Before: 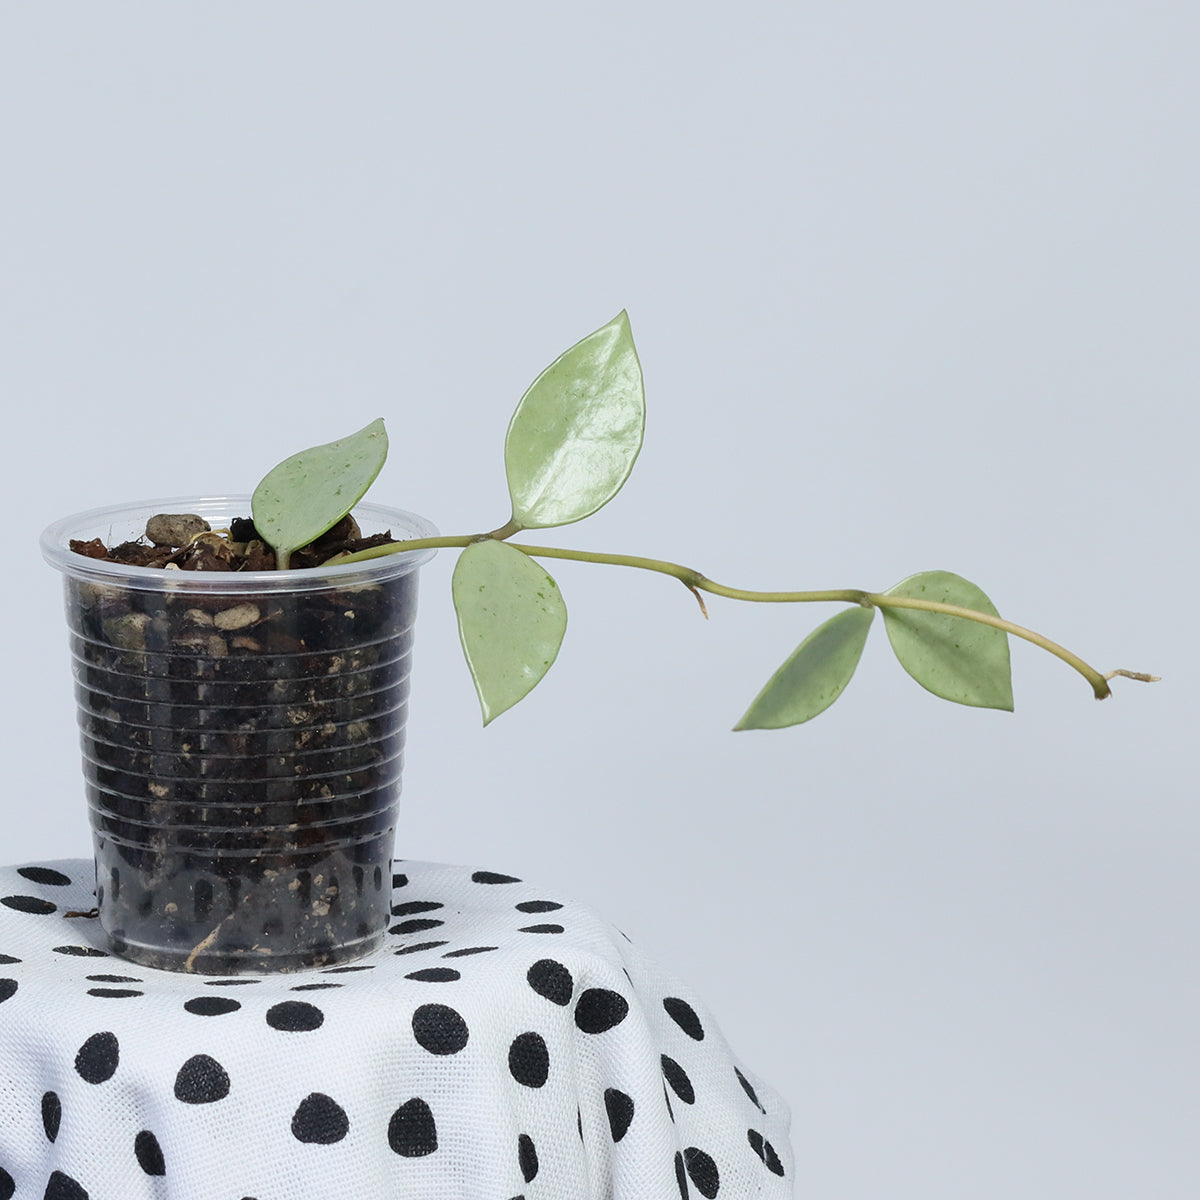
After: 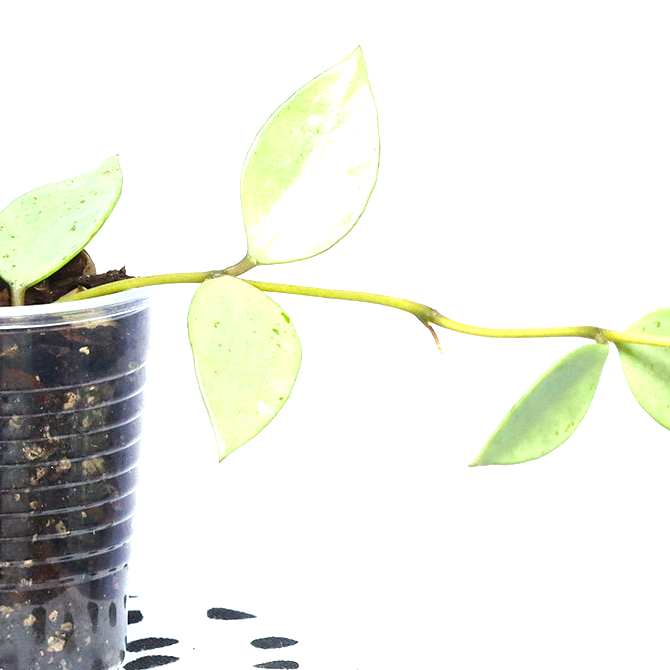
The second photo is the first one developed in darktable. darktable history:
color balance rgb: perceptual saturation grading › global saturation 25%, global vibrance 20%
crop and rotate: left 22.13%, top 22.054%, right 22.026%, bottom 22.102%
exposure: black level correction 0, exposure 1.4 EV, compensate highlight preservation false
